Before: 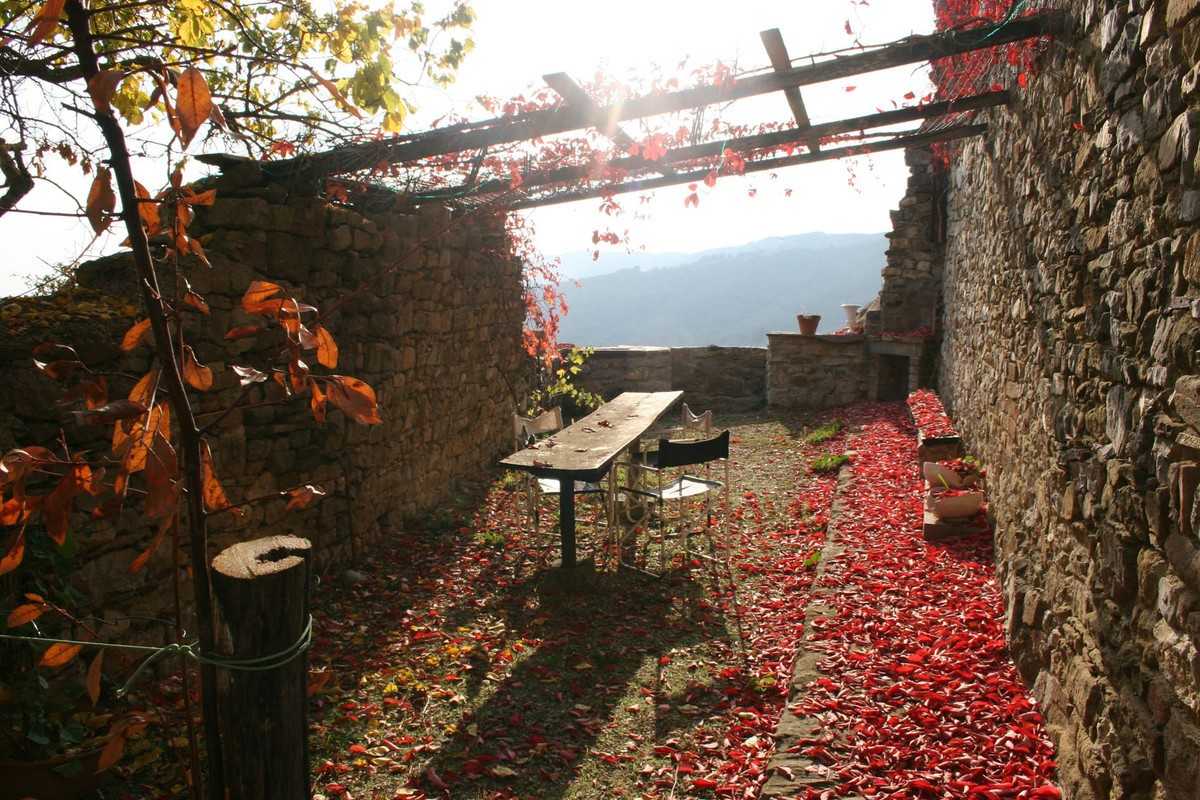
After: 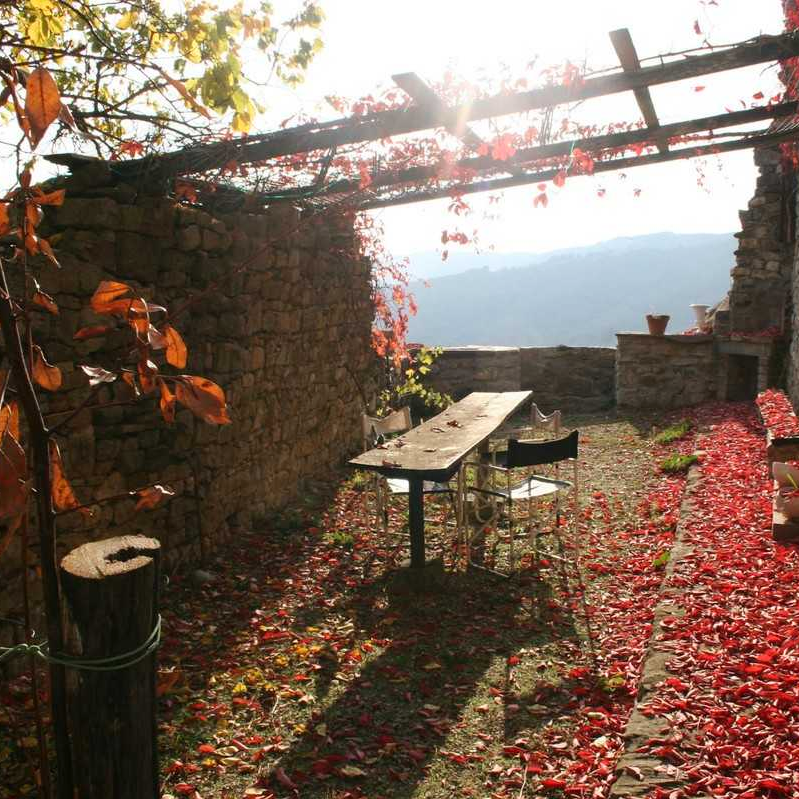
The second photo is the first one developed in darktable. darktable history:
base curve: curves: ch0 [(0, 0) (0.472, 0.508) (1, 1)]
crop and rotate: left 12.648%, right 20.685%
